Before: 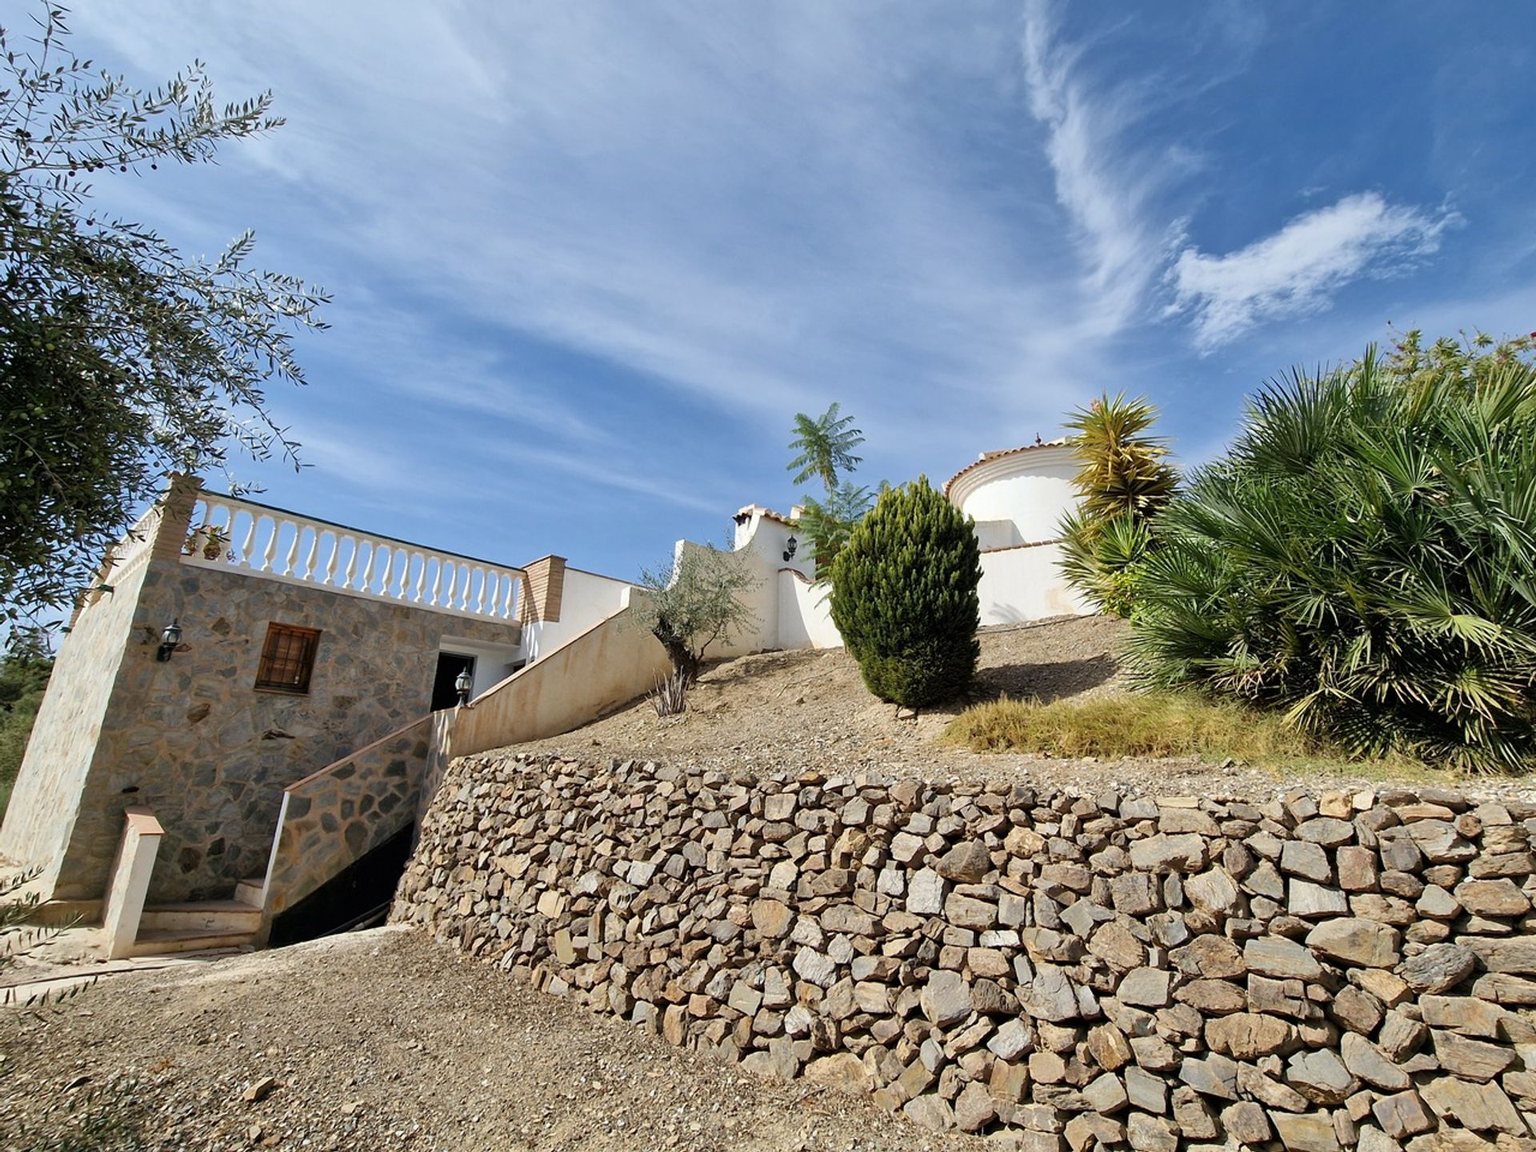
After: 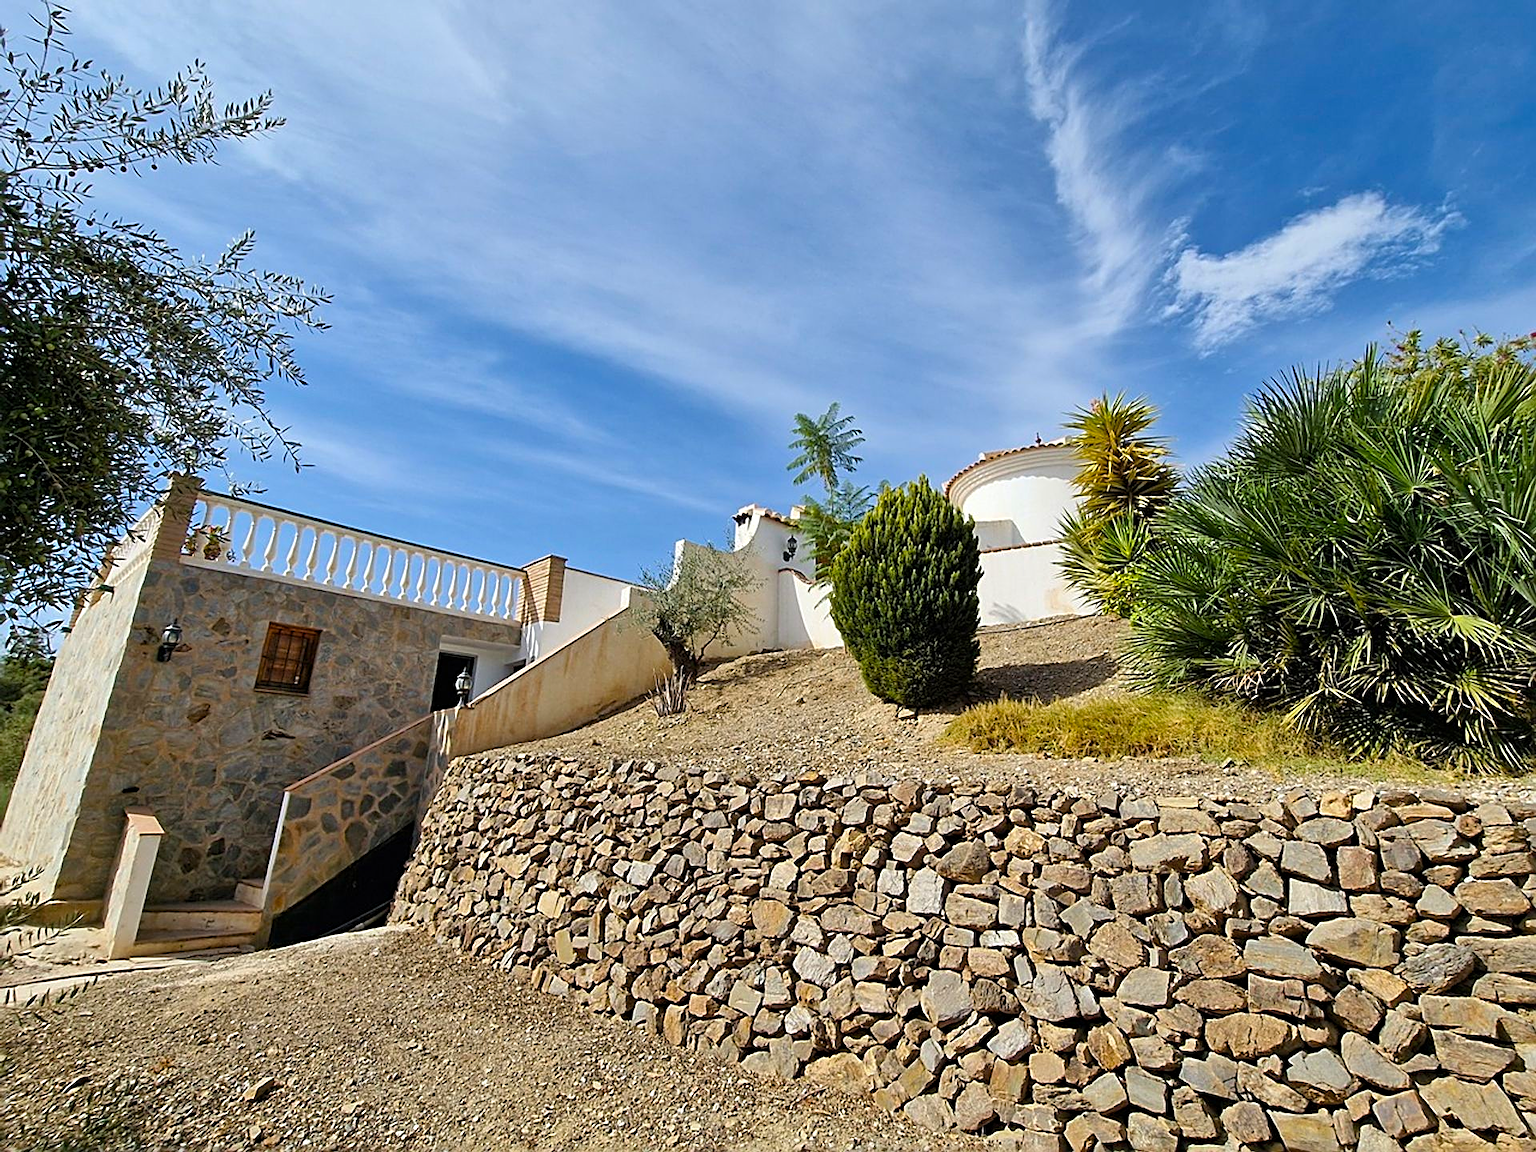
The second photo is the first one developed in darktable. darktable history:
color balance rgb: perceptual saturation grading › global saturation 25%, global vibrance 20%
sharpen: radius 2.584, amount 0.688
